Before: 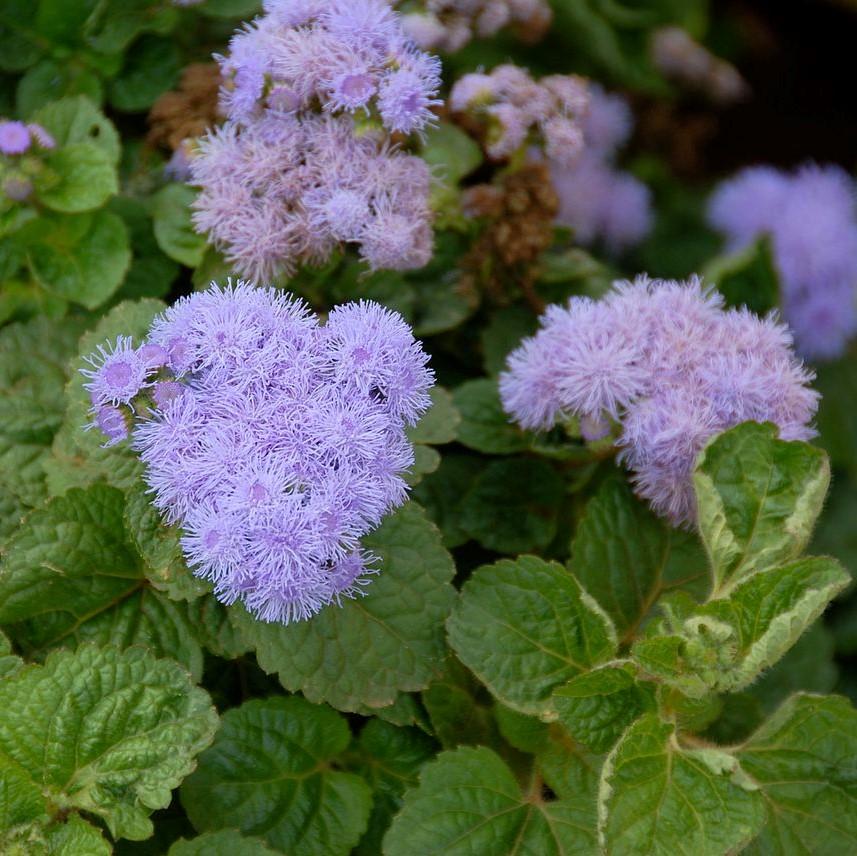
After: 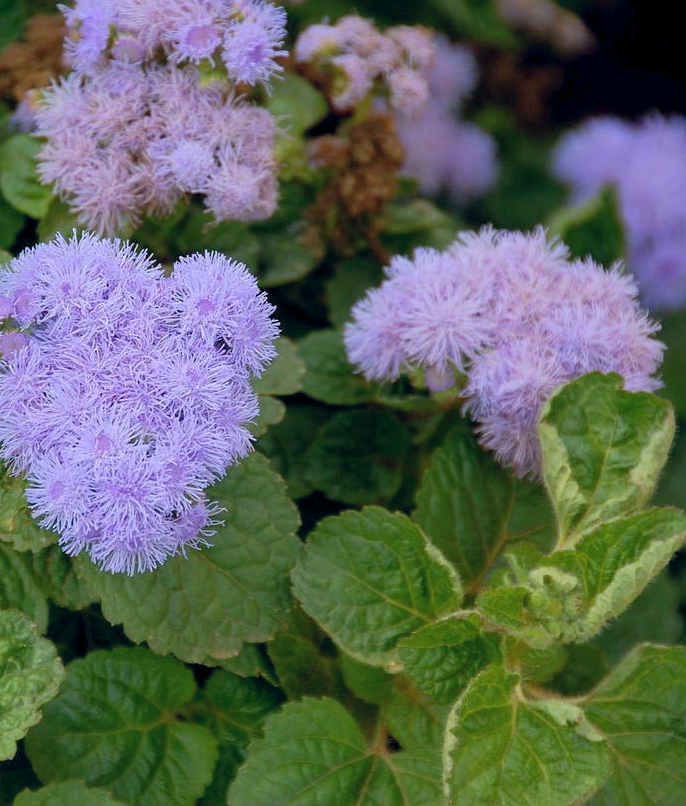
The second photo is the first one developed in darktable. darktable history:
shadows and highlights: shadows 39.61, highlights -59.68
exposure: black level correction 0.001, exposure 0.193 EV, compensate exposure bias true, compensate highlight preservation false
crop and rotate: left 18.135%, top 5.781%, right 1.716%
color balance rgb: highlights gain › chroma 0.261%, highlights gain › hue 331.97°, global offset › chroma 0.059%, global offset › hue 253.08°, perceptual saturation grading › global saturation 0.982%
